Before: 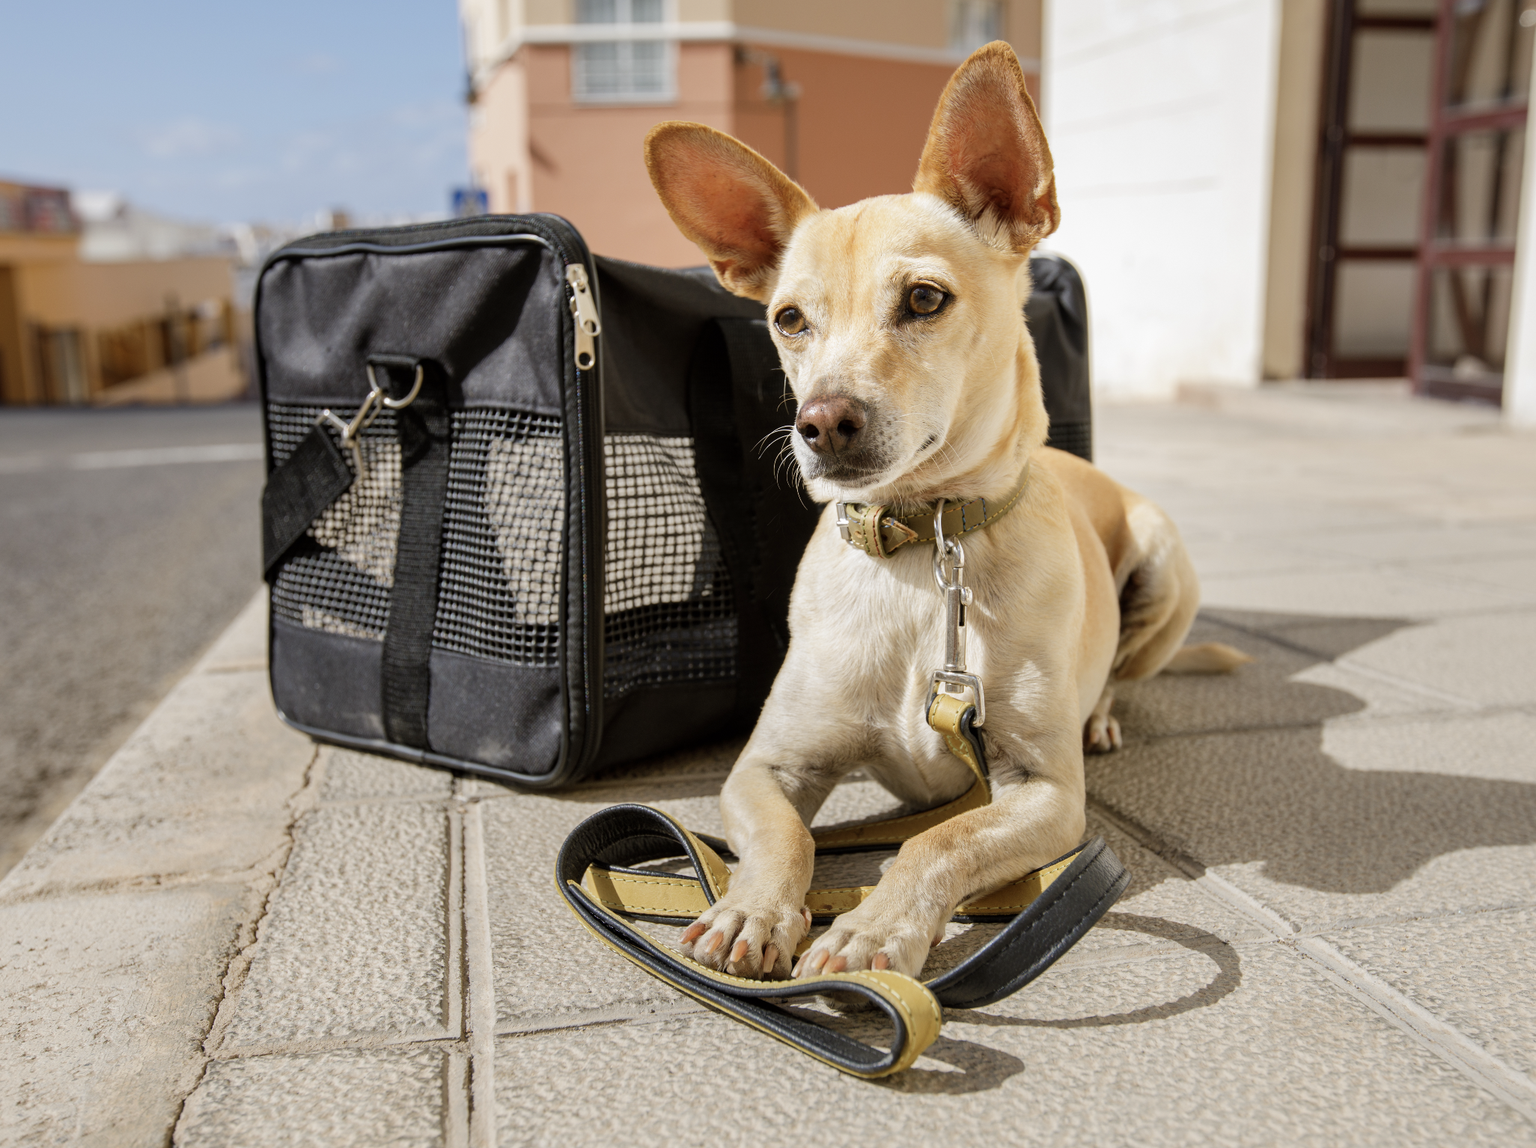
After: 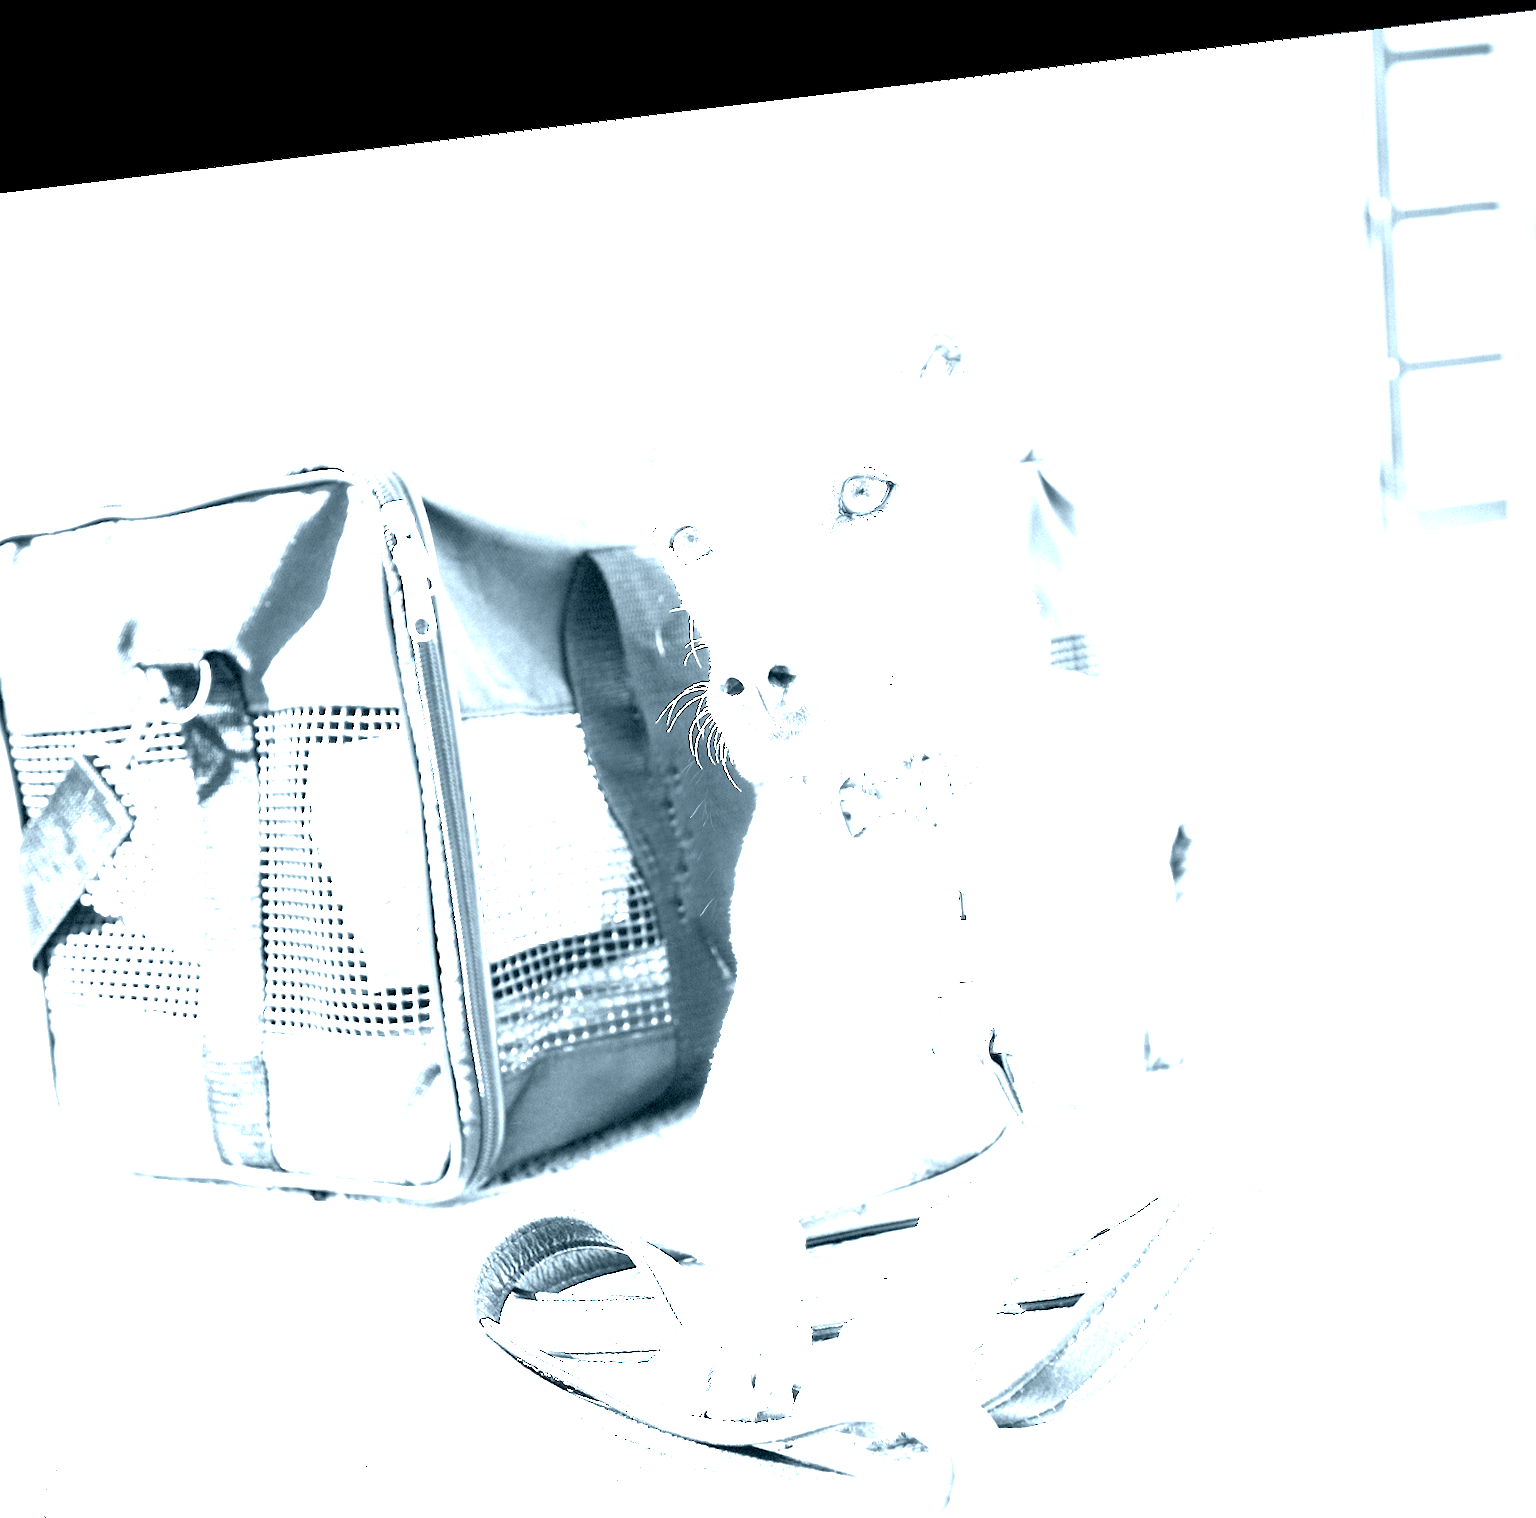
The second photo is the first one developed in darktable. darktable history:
crop: left 18.479%, right 12.2%, bottom 13.971%
colorize: hue 194.4°, saturation 29%, source mix 61.75%, lightness 3.98%, version 1
exposure: exposure 8 EV, compensate highlight preservation false
rotate and perspective: rotation -6.83°, automatic cropping off
